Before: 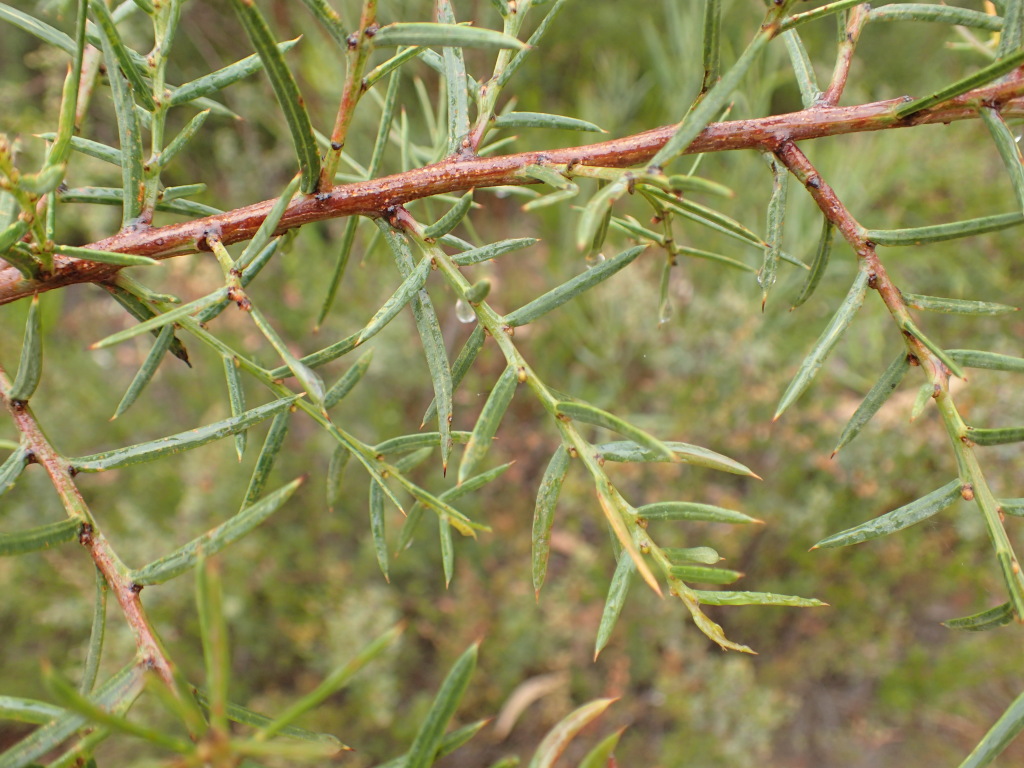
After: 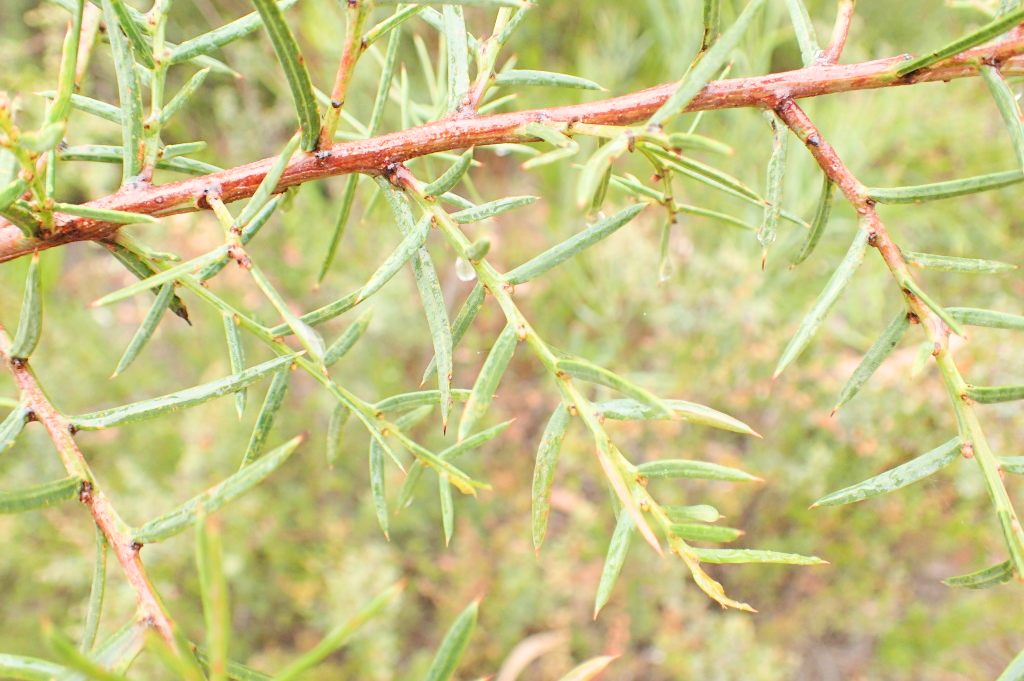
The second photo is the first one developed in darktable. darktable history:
exposure: black level correction 0.001, exposure 1.643 EV, compensate exposure bias true, compensate highlight preservation false
filmic rgb: black relative exposure -8.03 EV, white relative exposure 4.05 EV, hardness 4.12, contrast 0.928, iterations of high-quality reconstruction 0
crop and rotate: top 5.523%, bottom 5.719%
